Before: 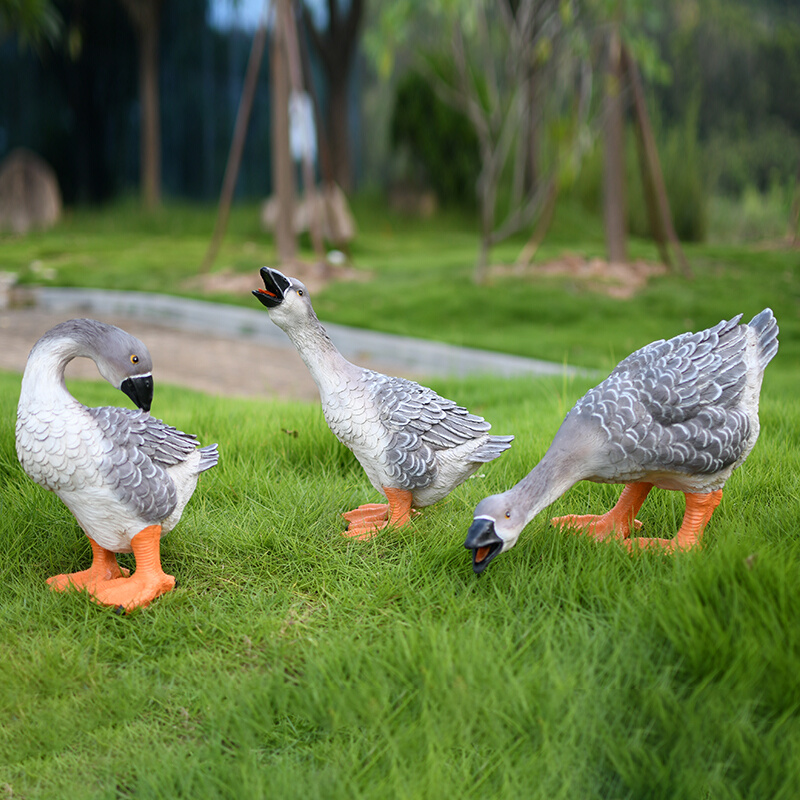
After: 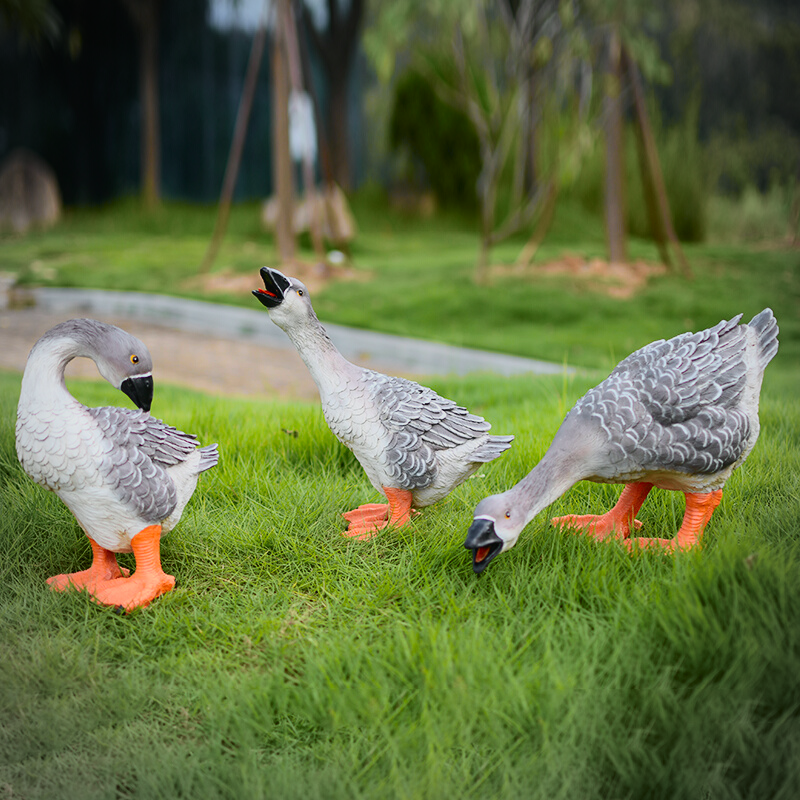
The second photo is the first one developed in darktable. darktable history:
tone curve: curves: ch0 [(0, 0.018) (0.036, 0.038) (0.15, 0.131) (0.27, 0.247) (0.545, 0.561) (0.761, 0.761) (1, 0.919)]; ch1 [(0, 0) (0.179, 0.173) (0.322, 0.32) (0.429, 0.431) (0.502, 0.5) (0.519, 0.522) (0.562, 0.588) (0.625, 0.67) (0.711, 0.745) (1, 1)]; ch2 [(0, 0) (0.29, 0.295) (0.404, 0.436) (0.497, 0.499) (0.521, 0.523) (0.561, 0.605) (0.657, 0.655) (0.712, 0.764) (1, 1)], color space Lab, independent channels, preserve colors none
vignetting: automatic ratio true
